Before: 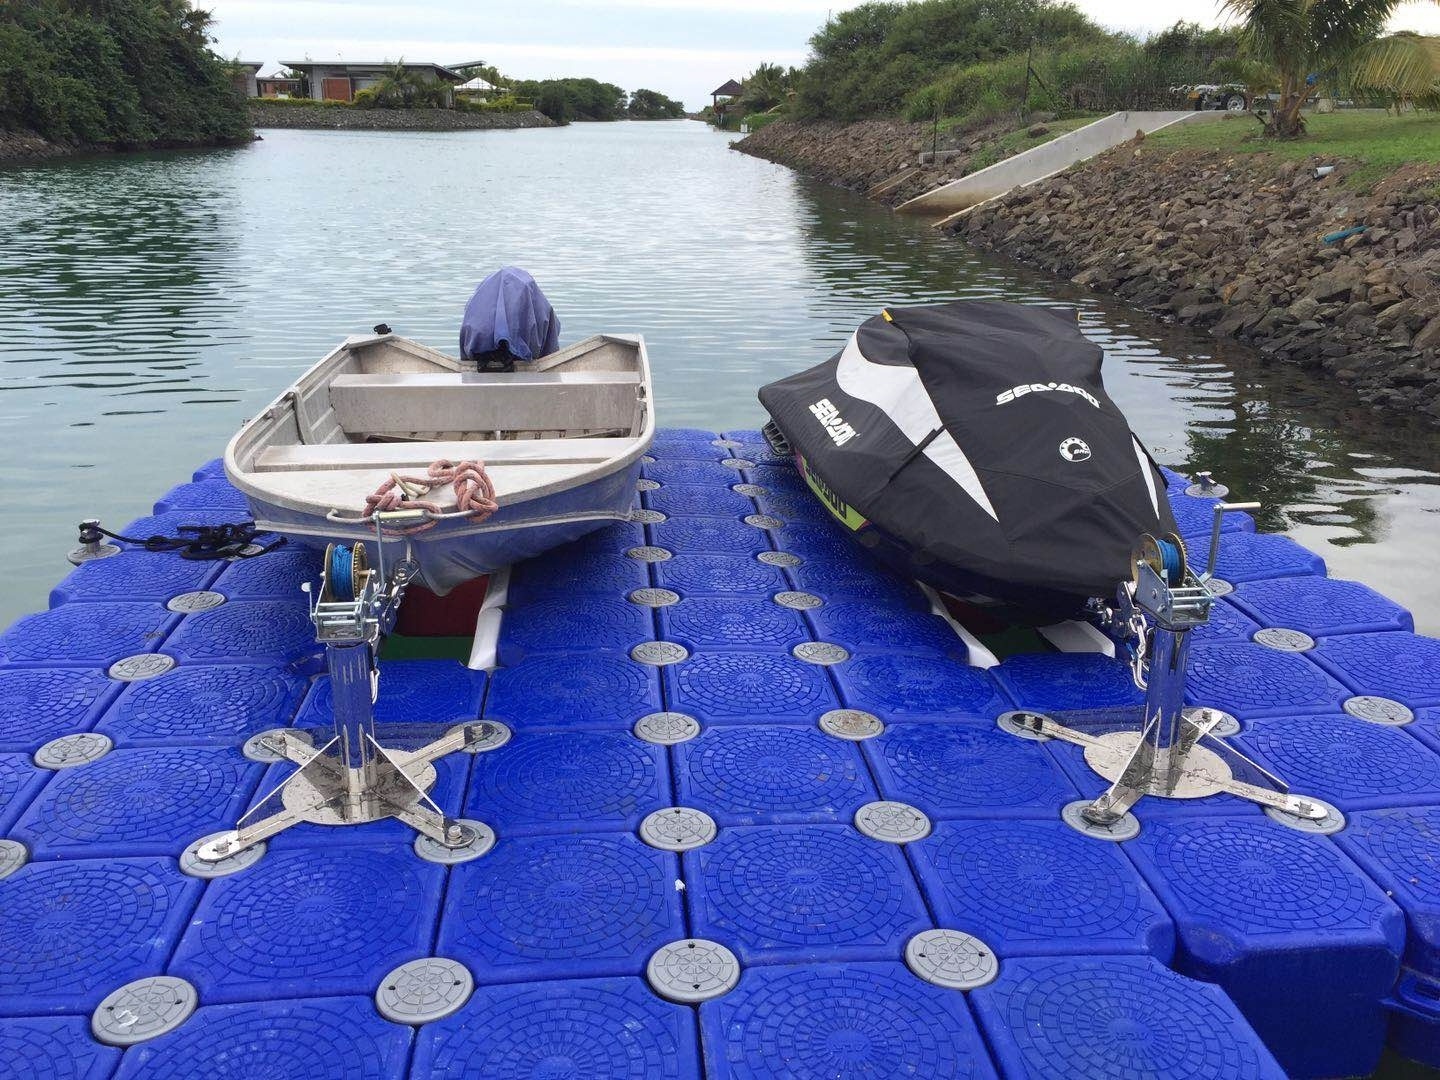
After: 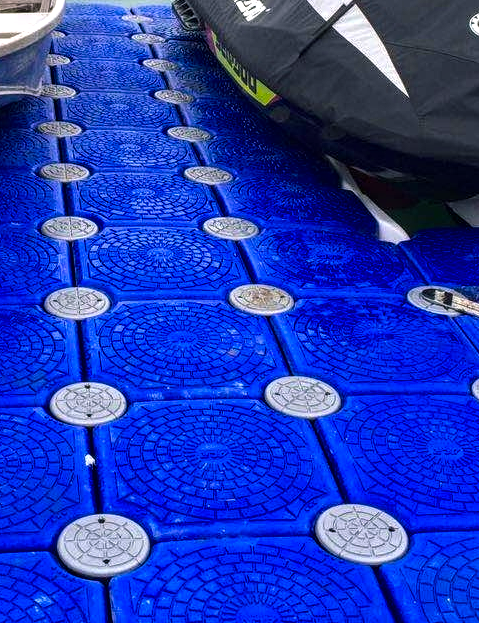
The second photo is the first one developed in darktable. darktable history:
contrast equalizer: y [[0.5, 0.501, 0.532, 0.538, 0.54, 0.541], [0.5 ×6], [0.5 ×6], [0 ×6], [0 ×6]]
crop: left 41.024%, top 39.378%, right 25.711%, bottom 2.874%
color balance rgb: shadows lift › luminance -7.545%, shadows lift › chroma 2.347%, shadows lift › hue 164.58°, highlights gain › chroma 0.168%, highlights gain › hue 331.21°, global offset › luminance 0.218%, linear chroma grading › global chroma 24.463%, perceptual saturation grading › global saturation 29.42%, contrast 15.431%
local contrast: on, module defaults
